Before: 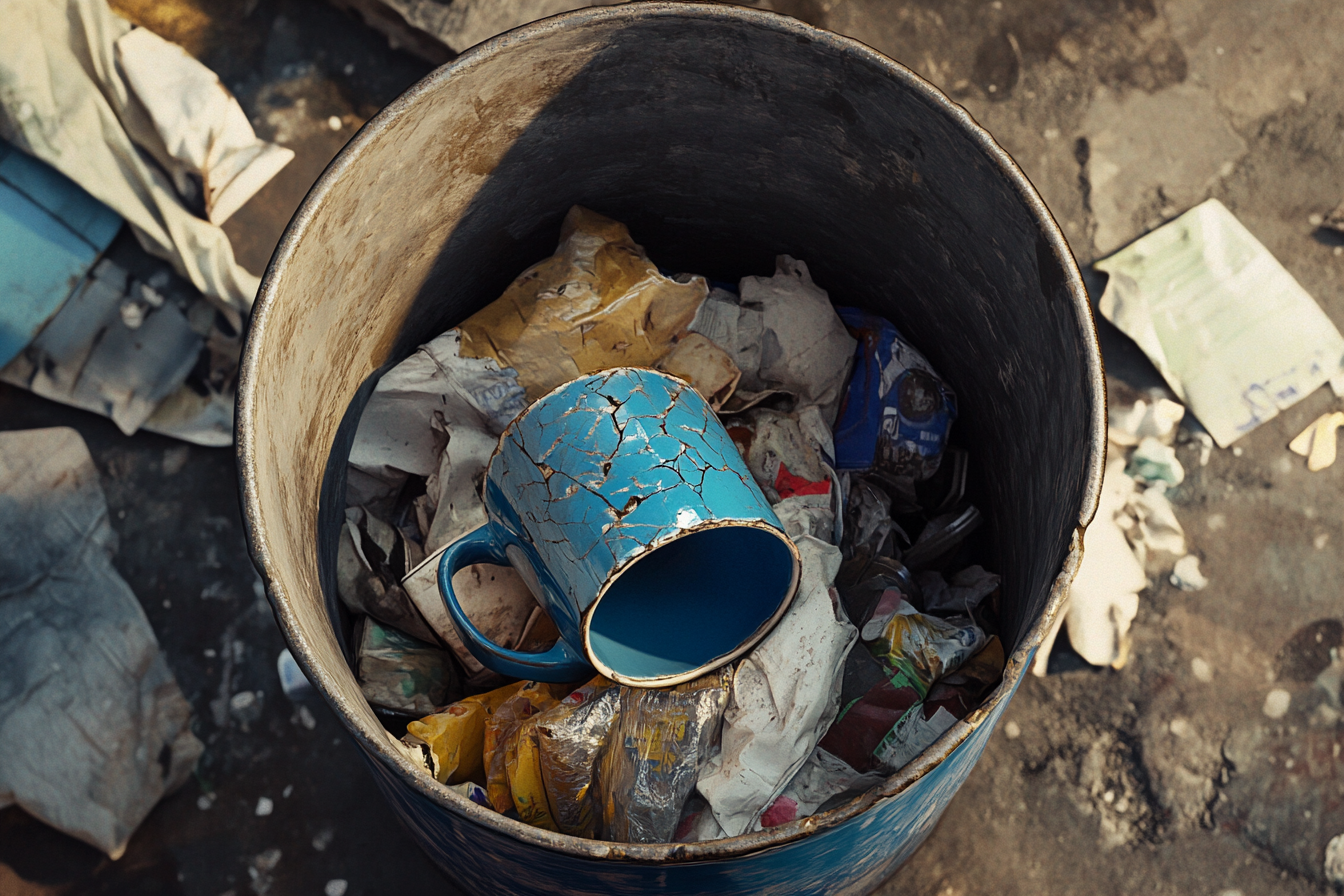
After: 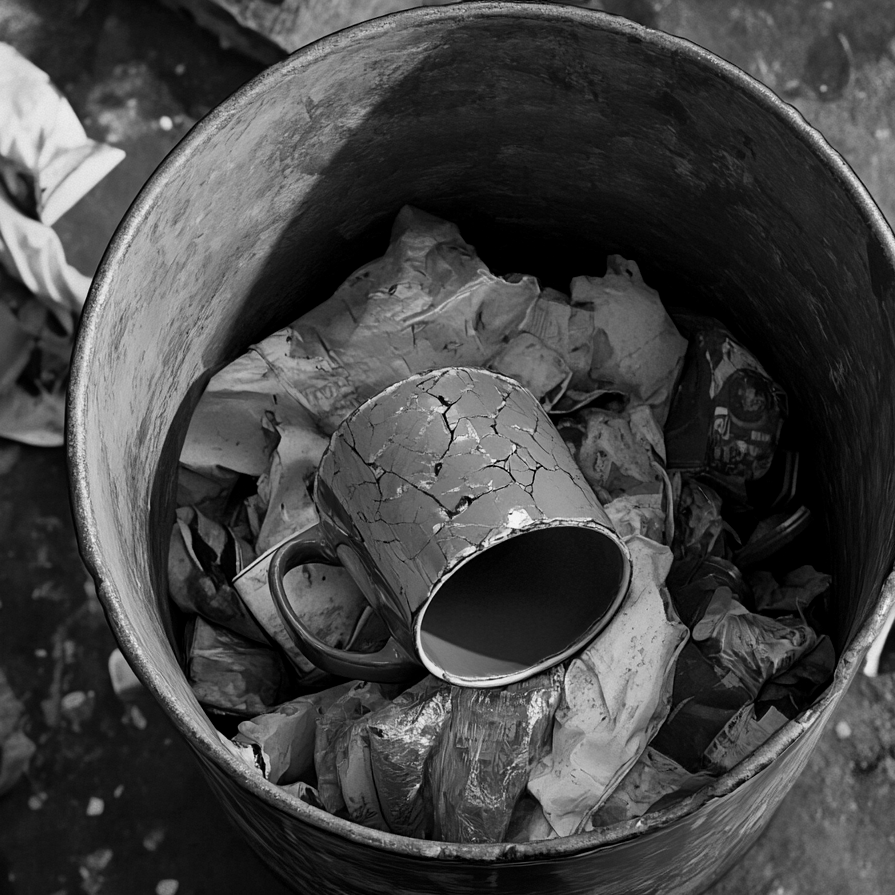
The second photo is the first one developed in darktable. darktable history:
color balance rgb: shadows lift › chroma 2%, shadows lift › hue 217.2°, power › chroma 0.25%, power › hue 60°, highlights gain › chroma 1.5%, highlights gain › hue 309.6°, global offset › luminance -0.25%, perceptual saturation grading › global saturation 15%, global vibrance 15%
crop and rotate: left 12.648%, right 20.685%
monochrome: size 1
